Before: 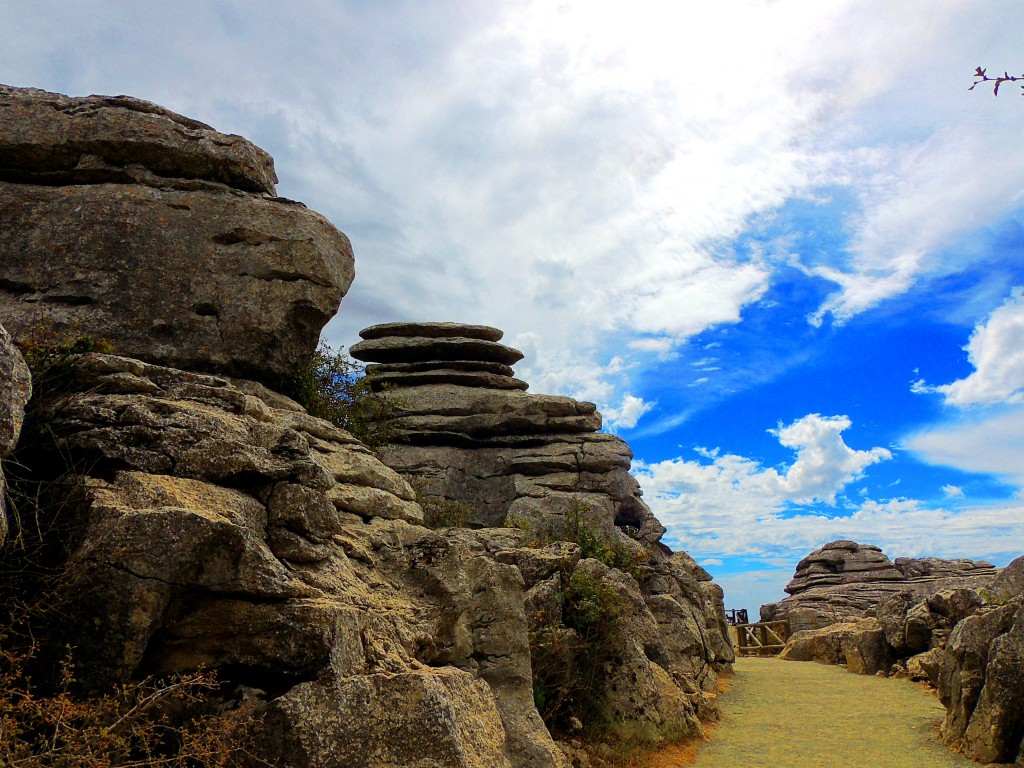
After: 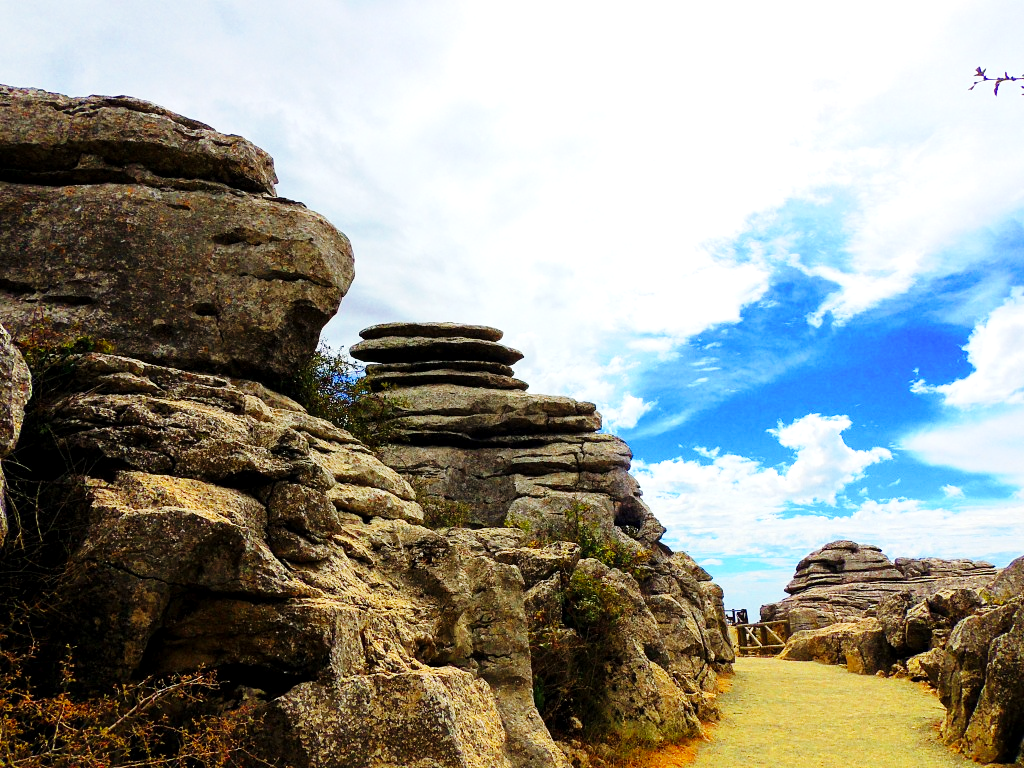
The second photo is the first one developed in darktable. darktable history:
base curve: curves: ch0 [(0, 0) (0.032, 0.025) (0.121, 0.166) (0.206, 0.329) (0.605, 0.79) (1, 1)], preserve colors none
exposure: black level correction 0.001, exposure 0.499 EV, compensate highlight preservation false
